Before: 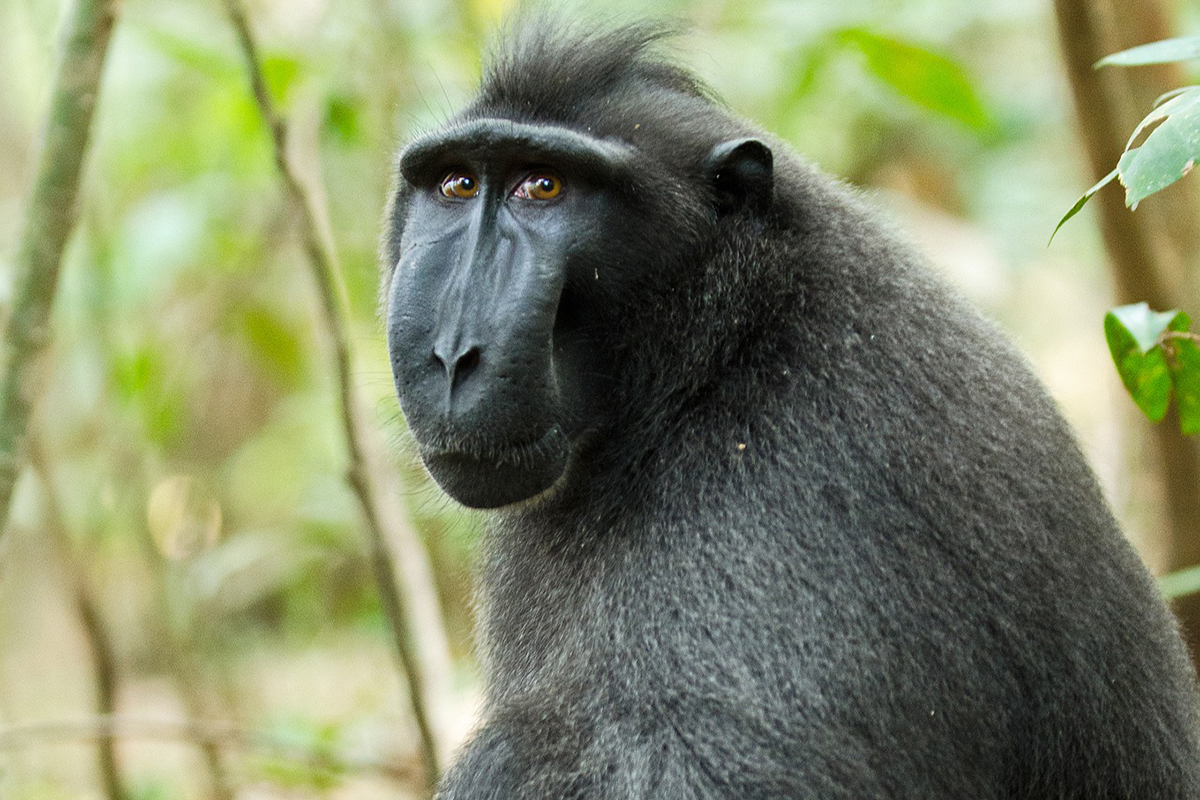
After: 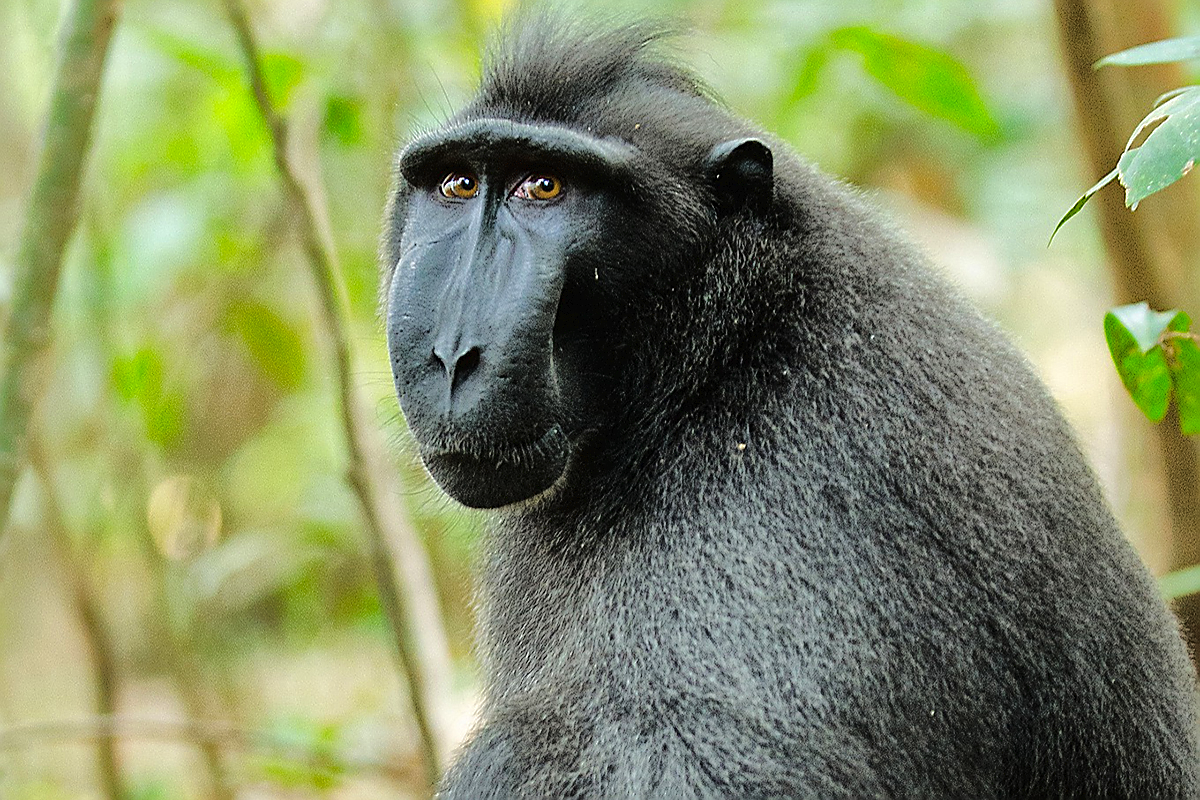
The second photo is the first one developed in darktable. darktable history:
shadows and highlights: shadows 40, highlights -60.03
sharpen: radius 1.409, amount 1.258, threshold 0.607
tone curve: curves: ch0 [(0, 0) (0.003, 0.013) (0.011, 0.012) (0.025, 0.011) (0.044, 0.016) (0.069, 0.029) (0.1, 0.045) (0.136, 0.074) (0.177, 0.123) (0.224, 0.207) (0.277, 0.313) (0.335, 0.414) (0.399, 0.509) (0.468, 0.599) (0.543, 0.663) (0.623, 0.728) (0.709, 0.79) (0.801, 0.854) (0.898, 0.925) (1, 1)]
